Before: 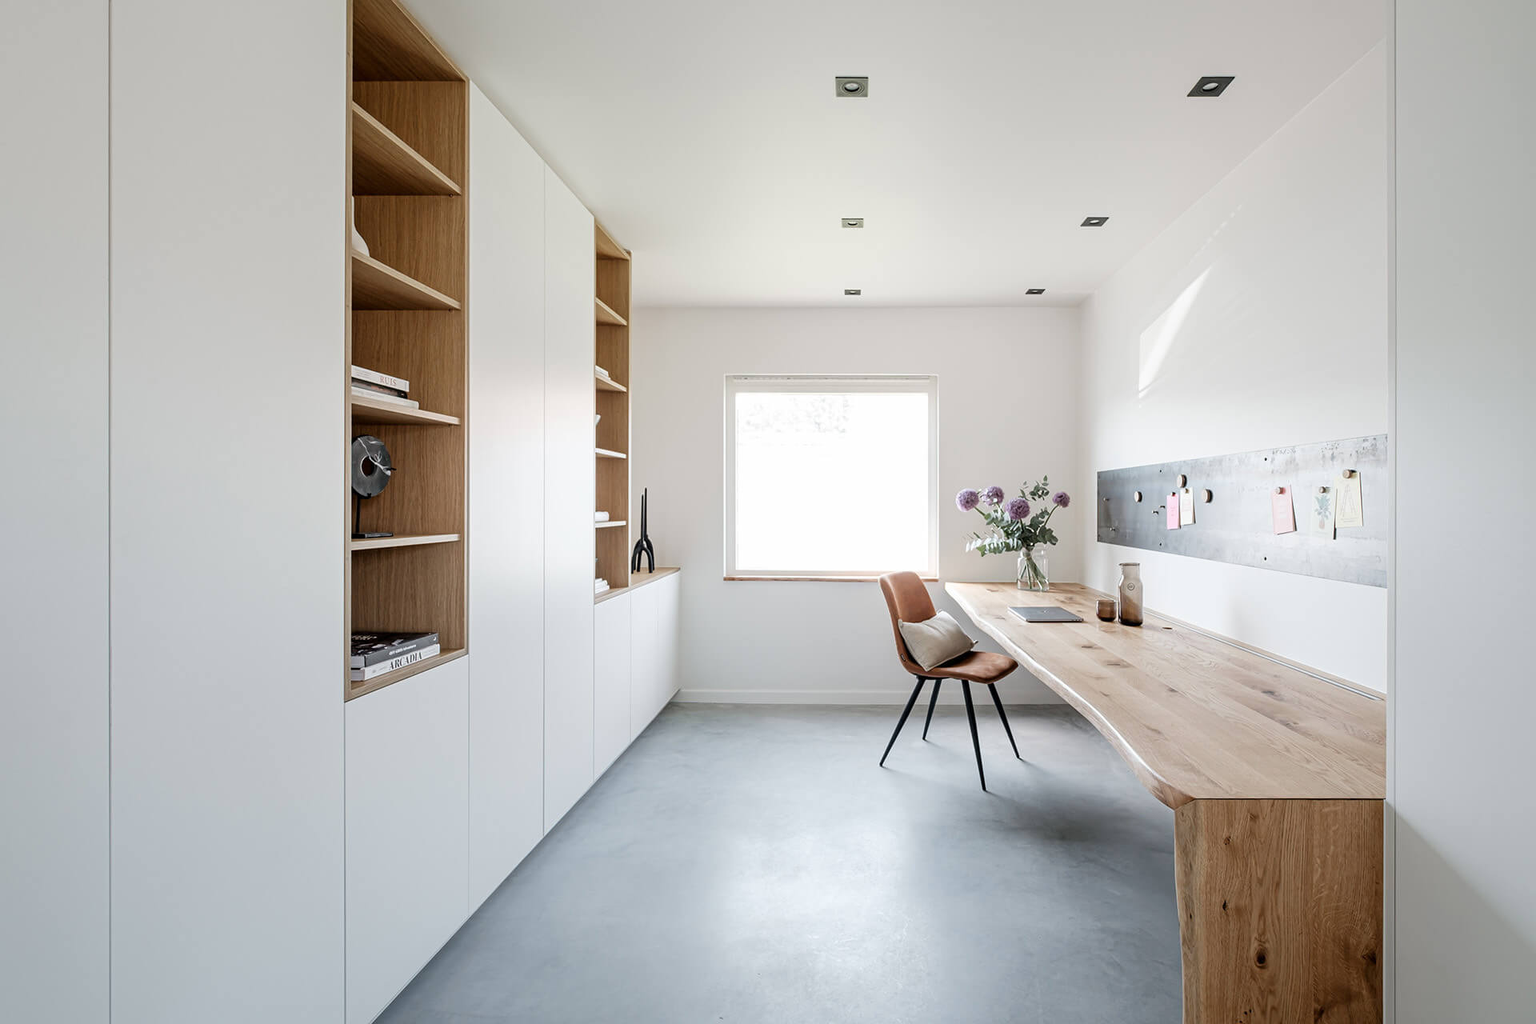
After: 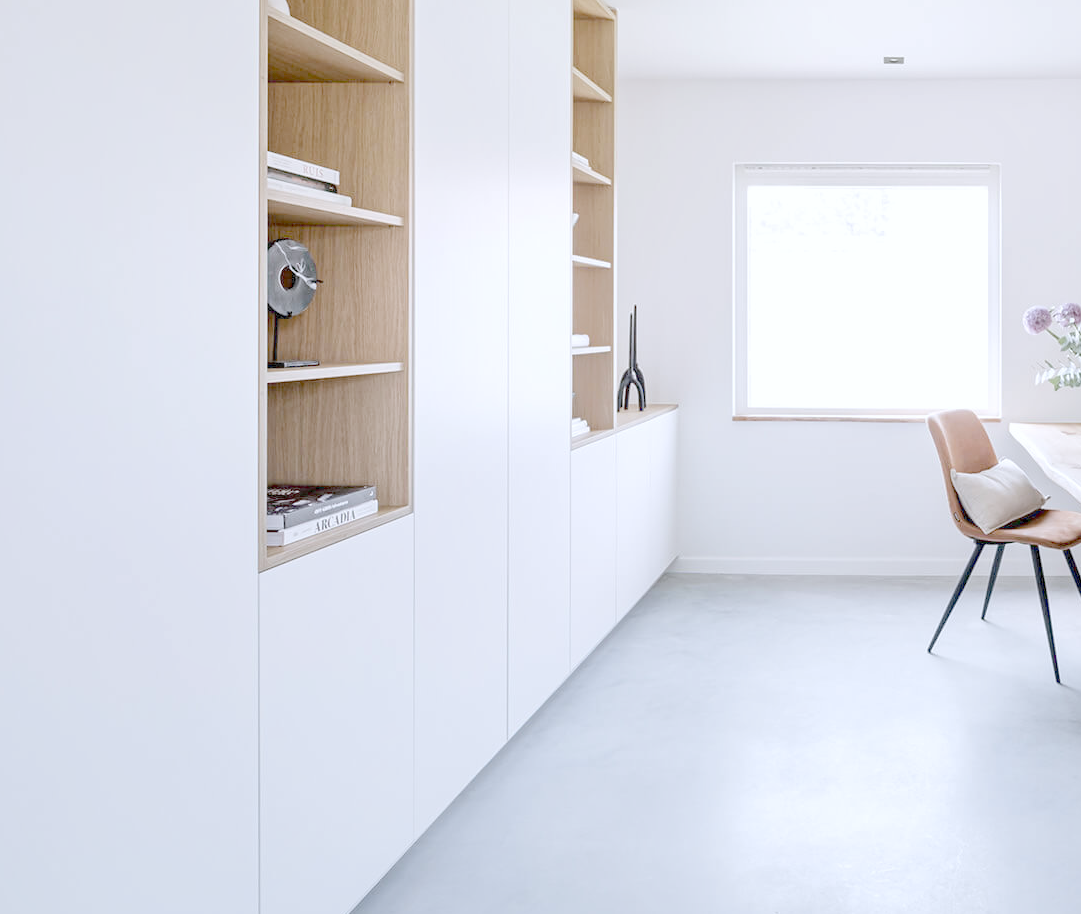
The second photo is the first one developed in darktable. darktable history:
white balance: red 0.967, blue 1.119, emerald 0.756
crop: left 8.966%, top 23.852%, right 34.699%, bottom 4.703%
shadows and highlights: shadows 62.66, white point adjustment 0.37, highlights -34.44, compress 83.82%
